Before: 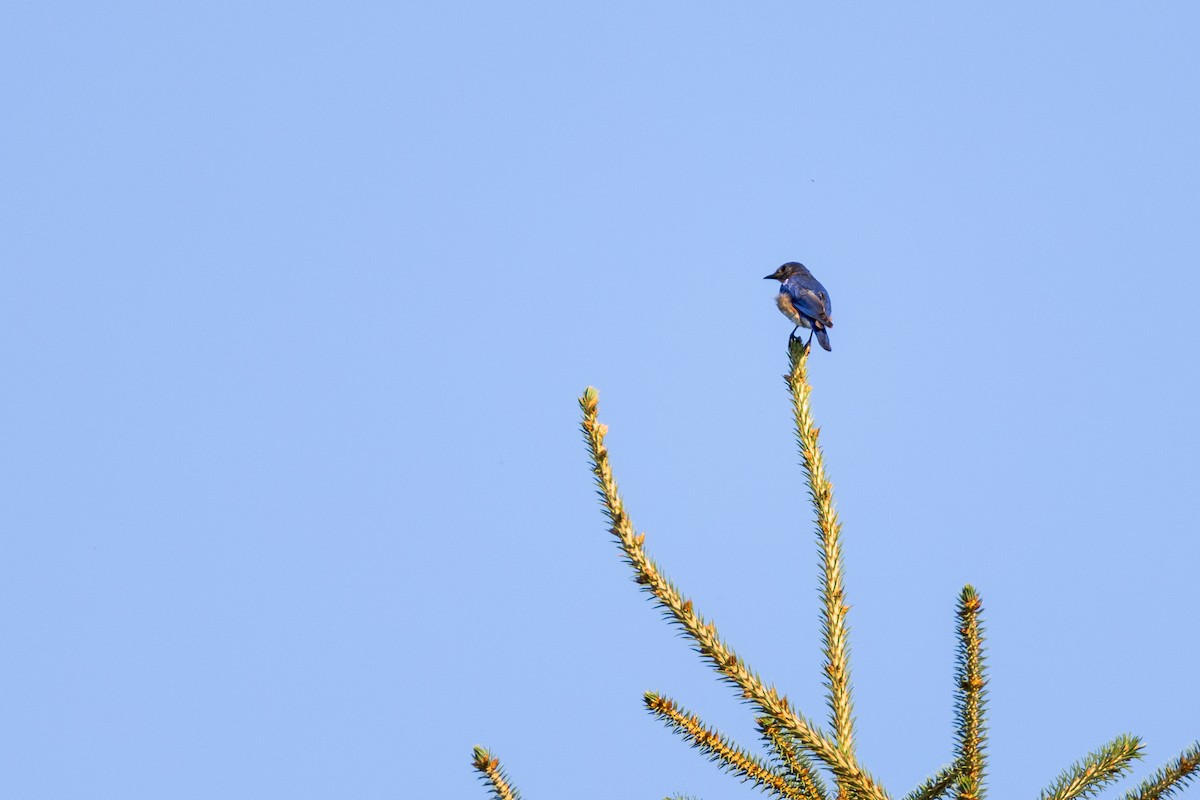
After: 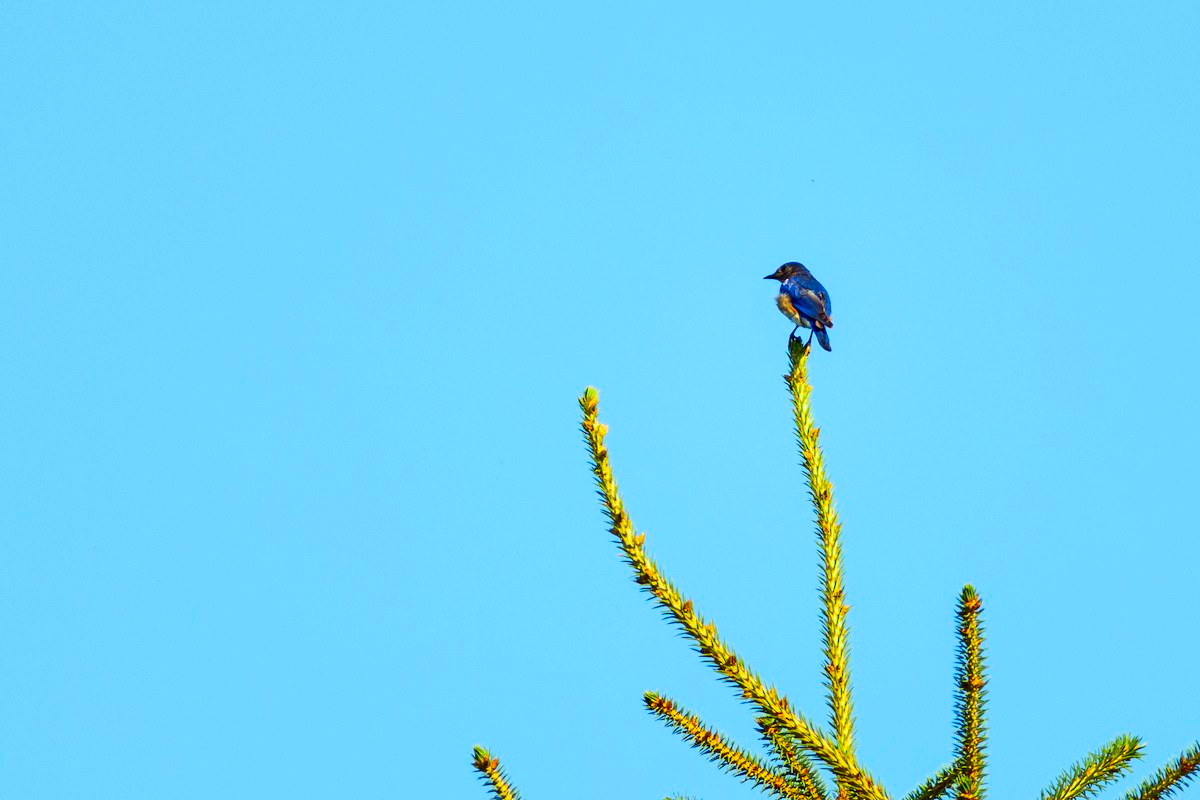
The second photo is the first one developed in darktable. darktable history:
tone curve: curves: ch0 [(0, 0) (0.003, 0.009) (0.011, 0.013) (0.025, 0.019) (0.044, 0.029) (0.069, 0.04) (0.1, 0.053) (0.136, 0.08) (0.177, 0.114) (0.224, 0.151) (0.277, 0.207) (0.335, 0.267) (0.399, 0.35) (0.468, 0.442) (0.543, 0.545) (0.623, 0.656) (0.709, 0.752) (0.801, 0.843) (0.898, 0.932) (1, 1)], color space Lab, independent channels, preserve colors none
color correction: highlights a* -11.23, highlights b* 9.93, saturation 1.71
